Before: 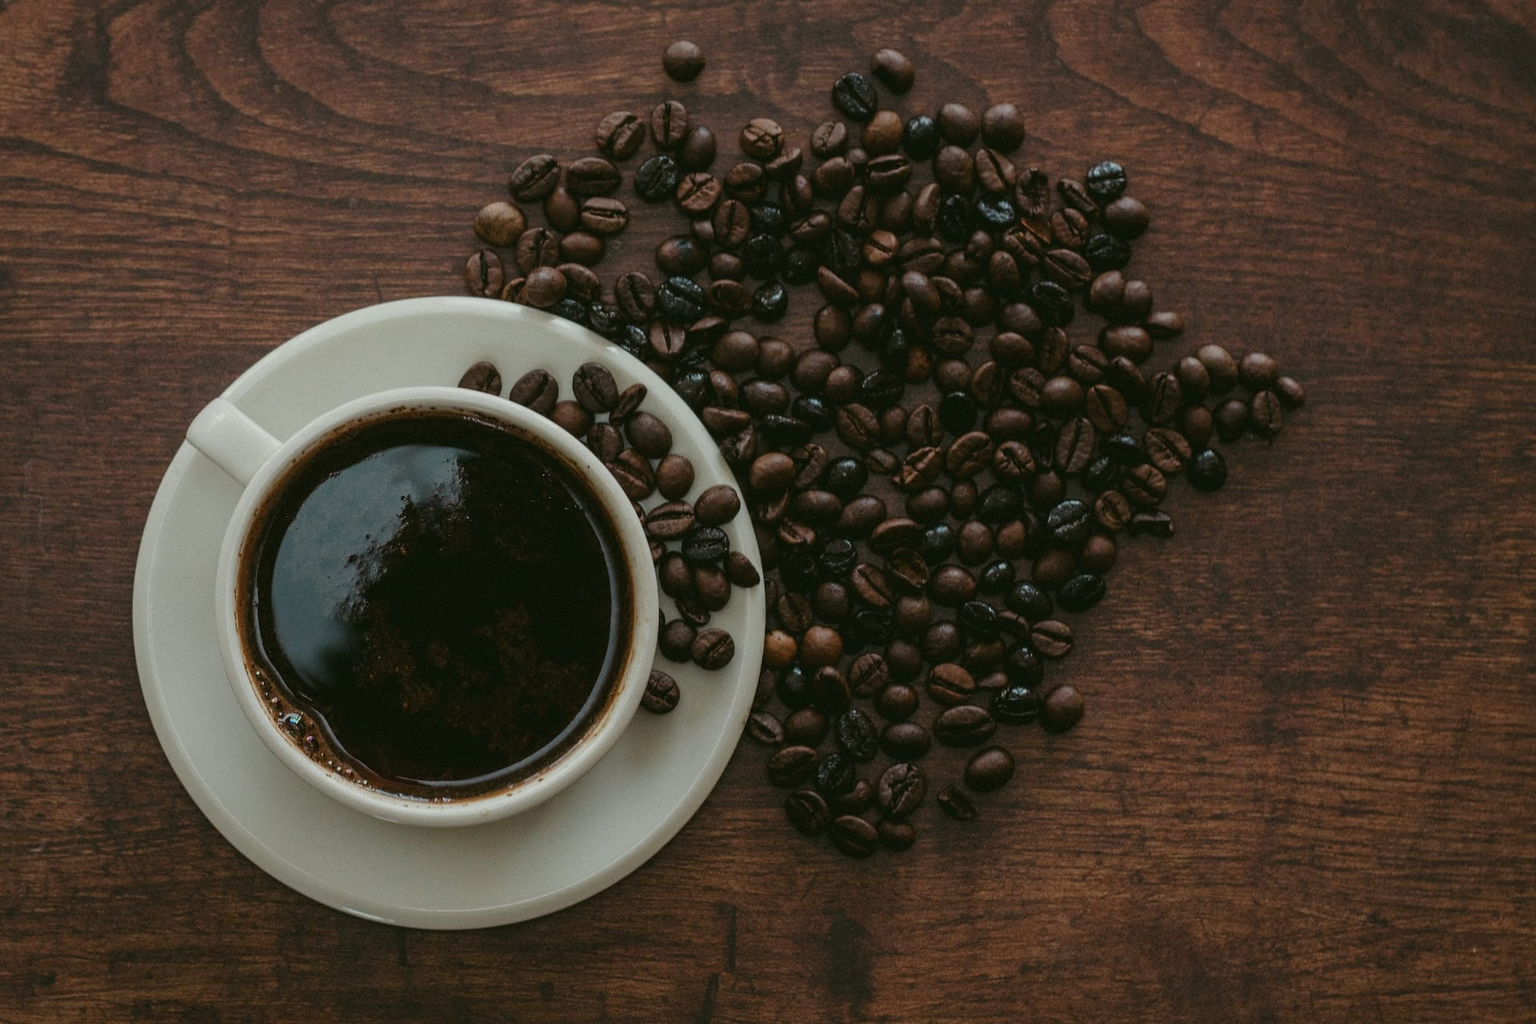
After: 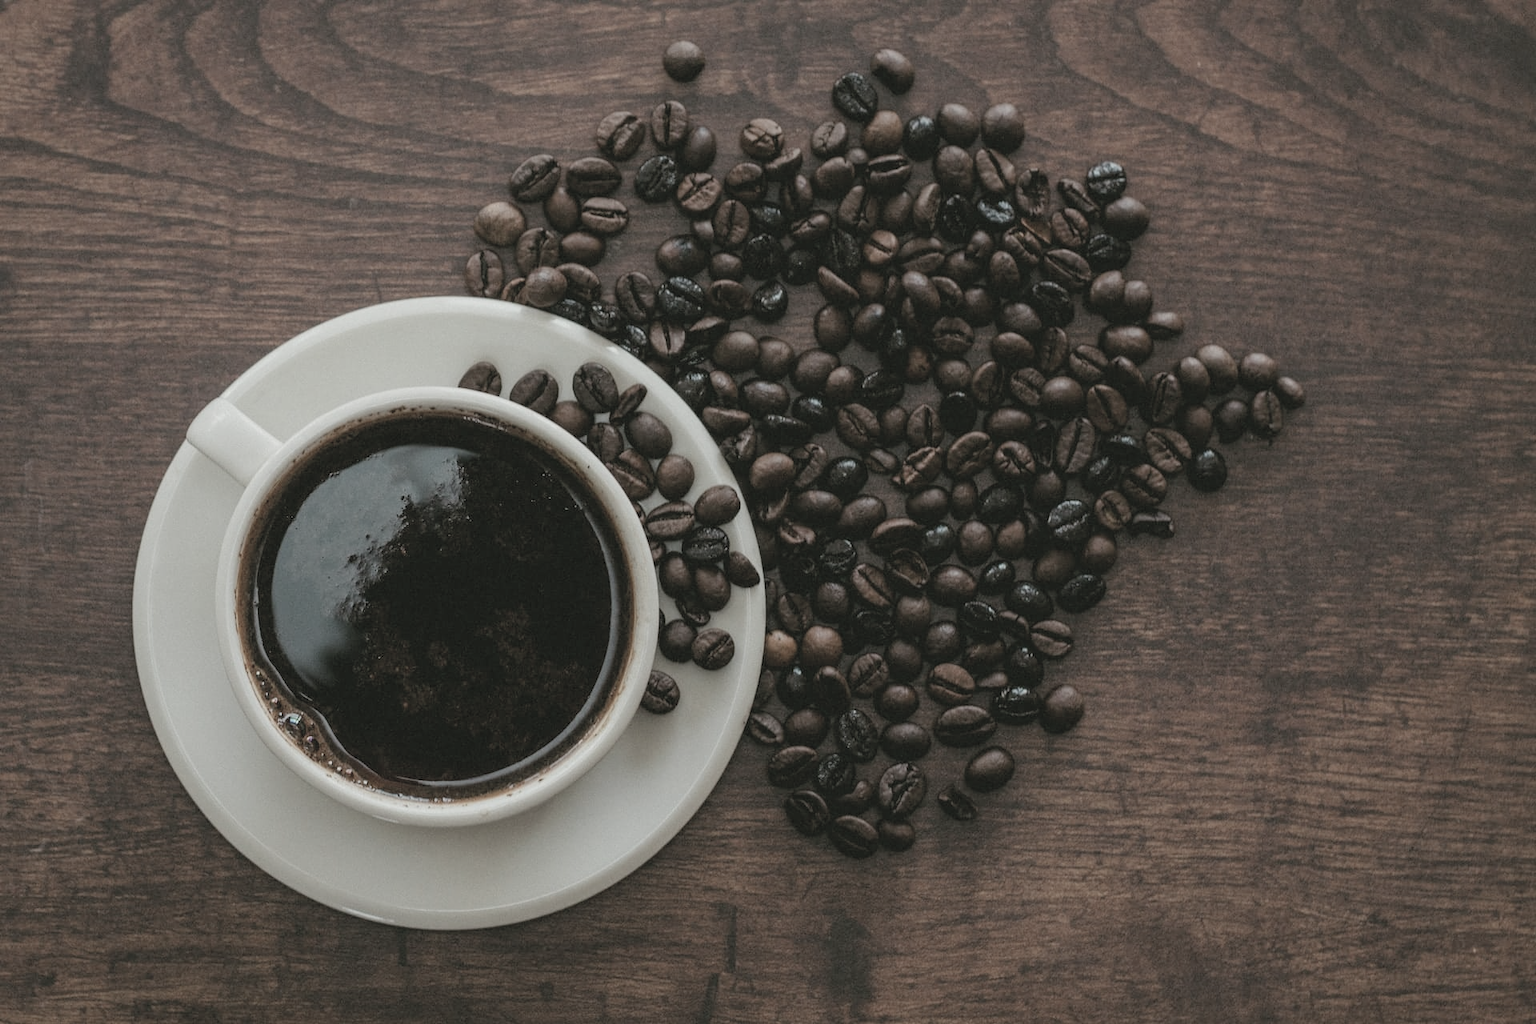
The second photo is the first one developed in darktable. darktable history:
contrast brightness saturation: brightness 0.187, saturation -0.519
